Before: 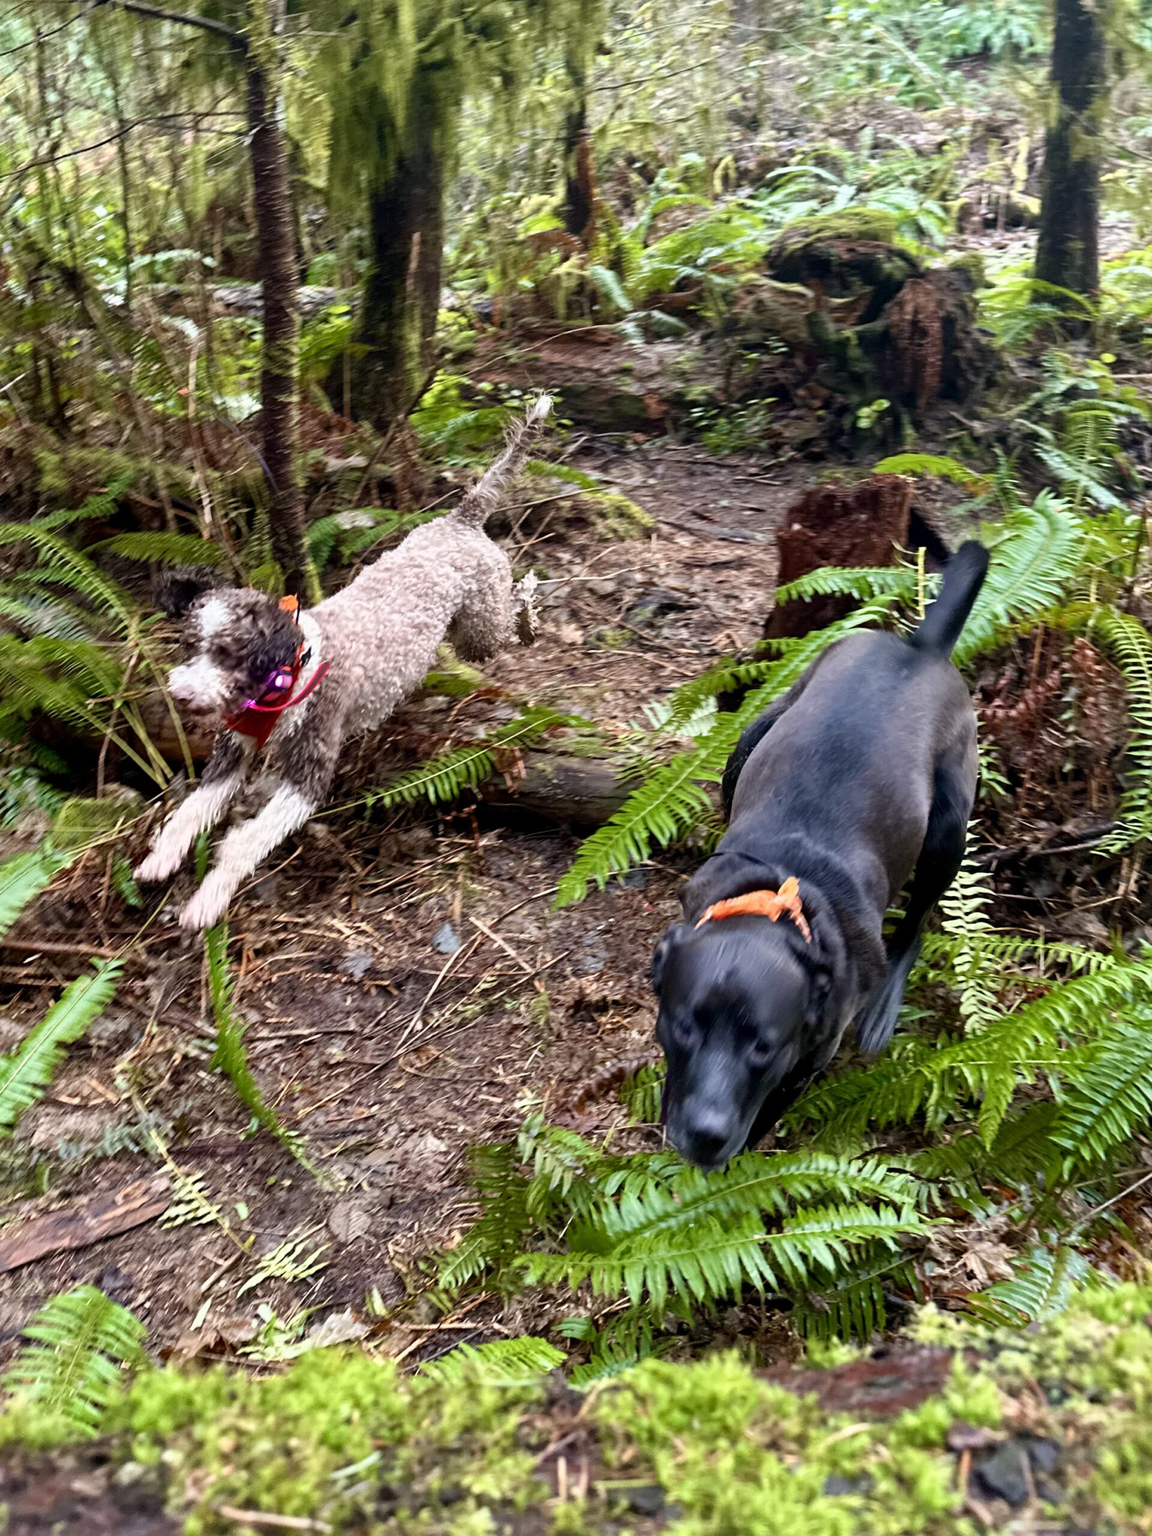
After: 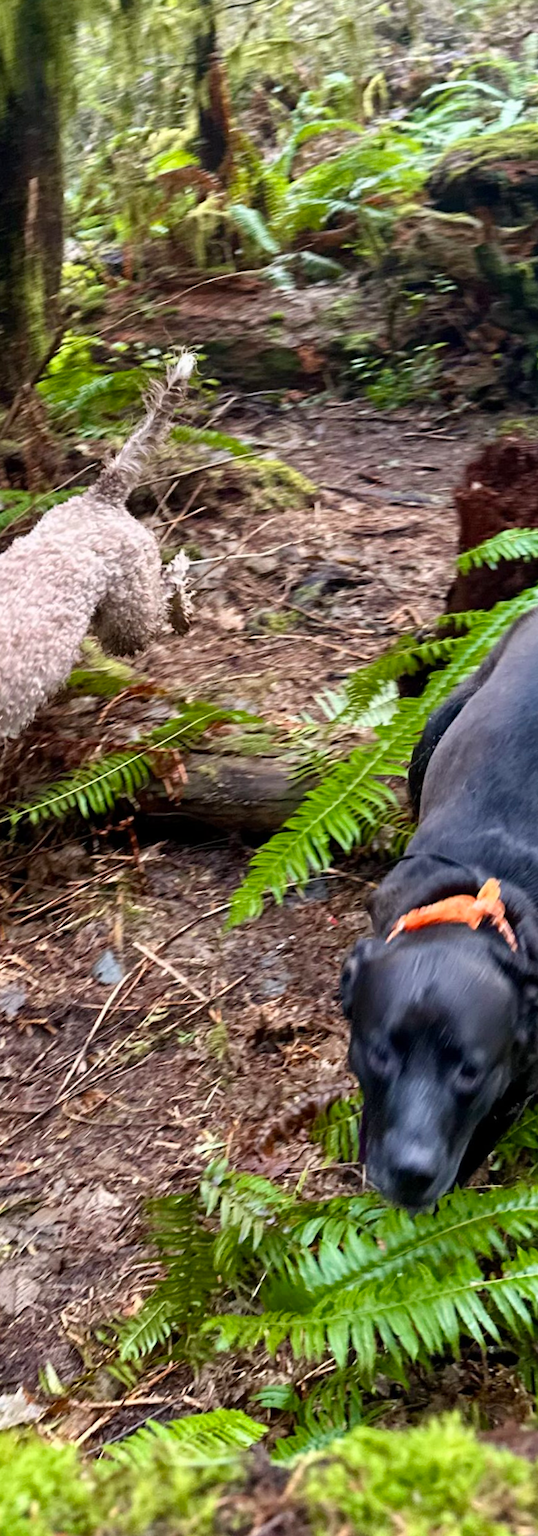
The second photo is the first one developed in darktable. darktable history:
crop: left 31.229%, right 27.105%
rotate and perspective: rotation -3°, crop left 0.031, crop right 0.968, crop top 0.07, crop bottom 0.93
